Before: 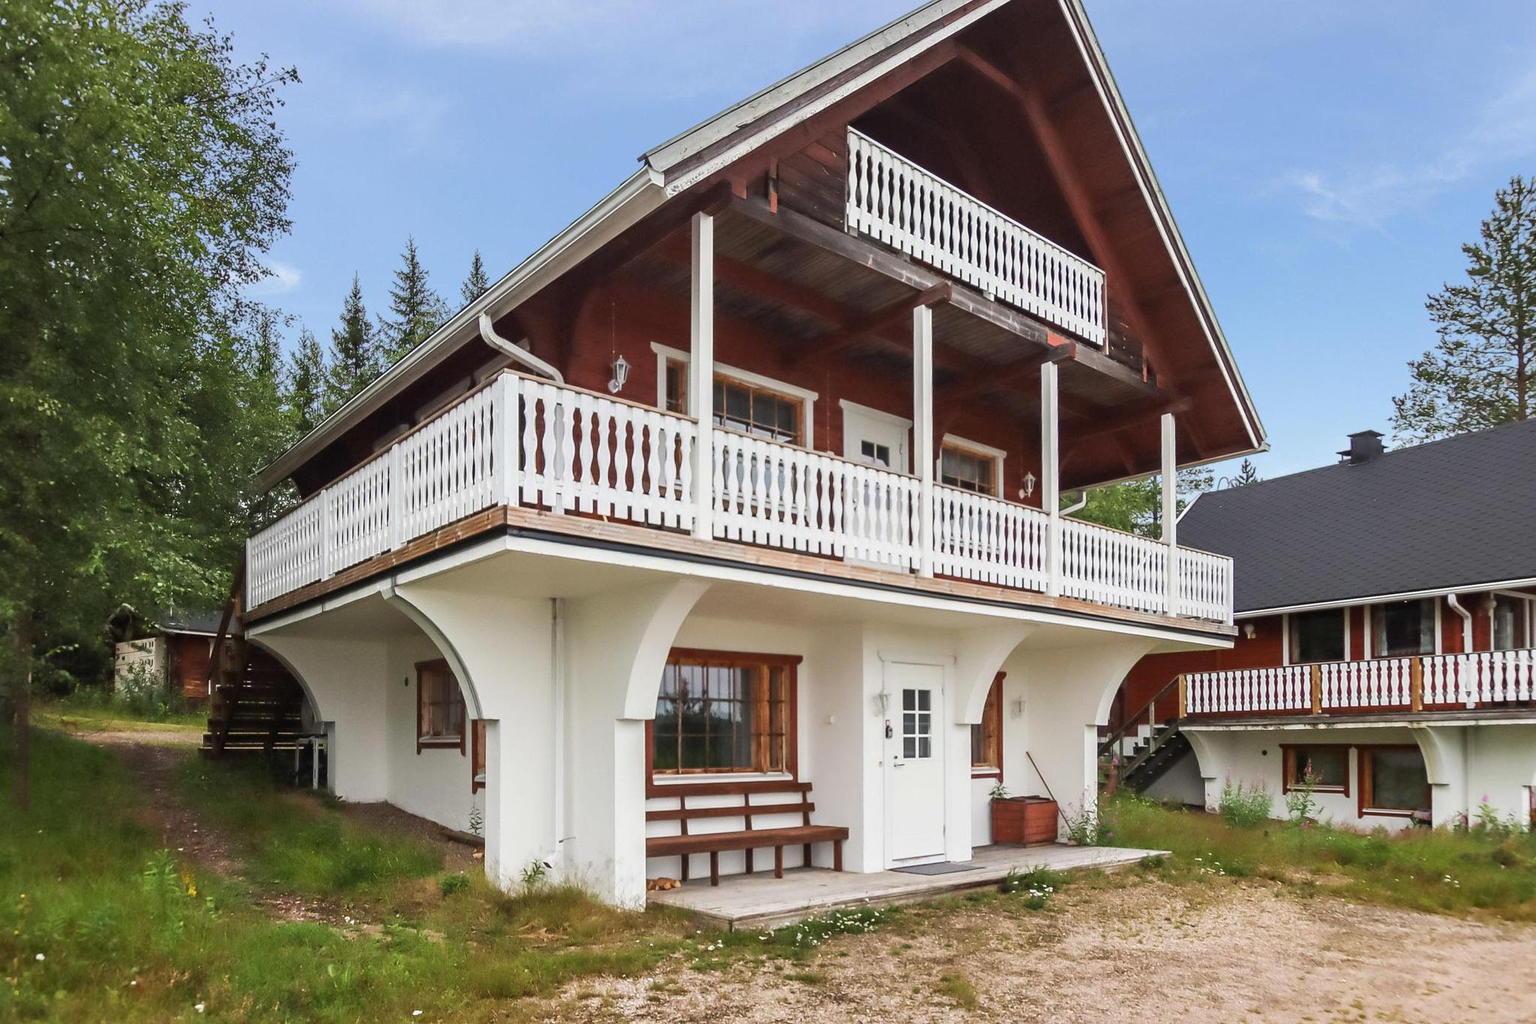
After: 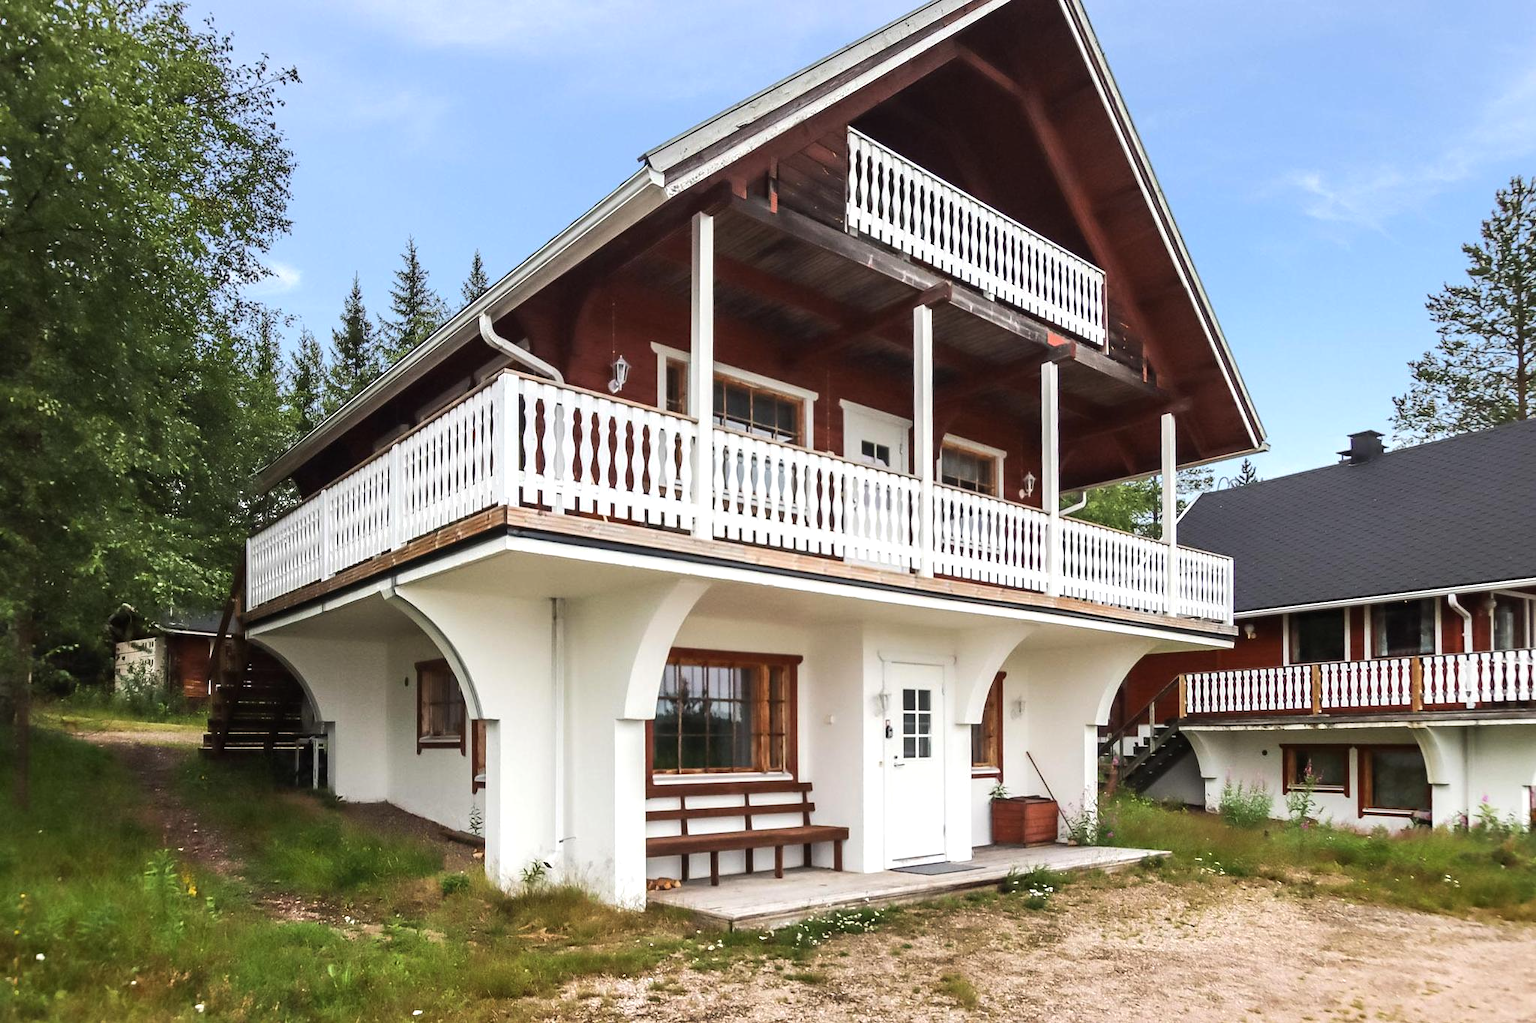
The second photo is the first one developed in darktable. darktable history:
tone equalizer: -8 EV -0.381 EV, -7 EV -0.428 EV, -6 EV -0.336 EV, -5 EV -0.196 EV, -3 EV 0.235 EV, -2 EV 0.34 EV, -1 EV 0.377 EV, +0 EV 0.396 EV, edges refinement/feathering 500, mask exposure compensation -1.57 EV, preserve details no
